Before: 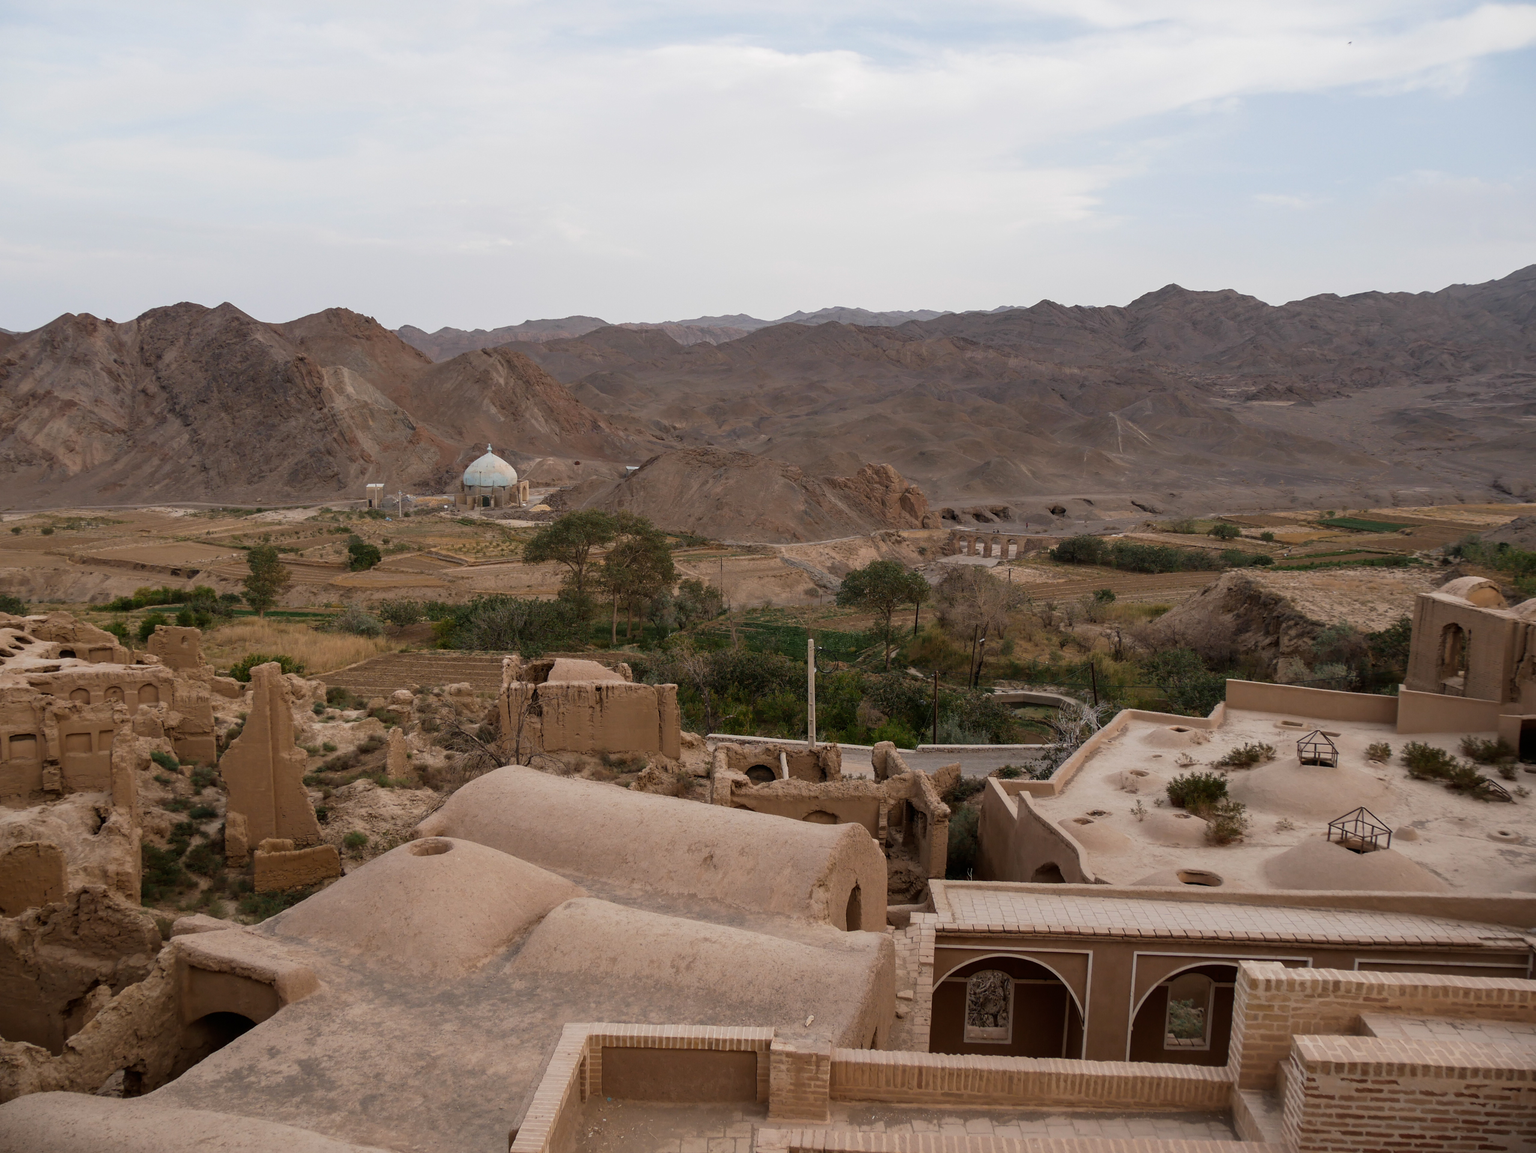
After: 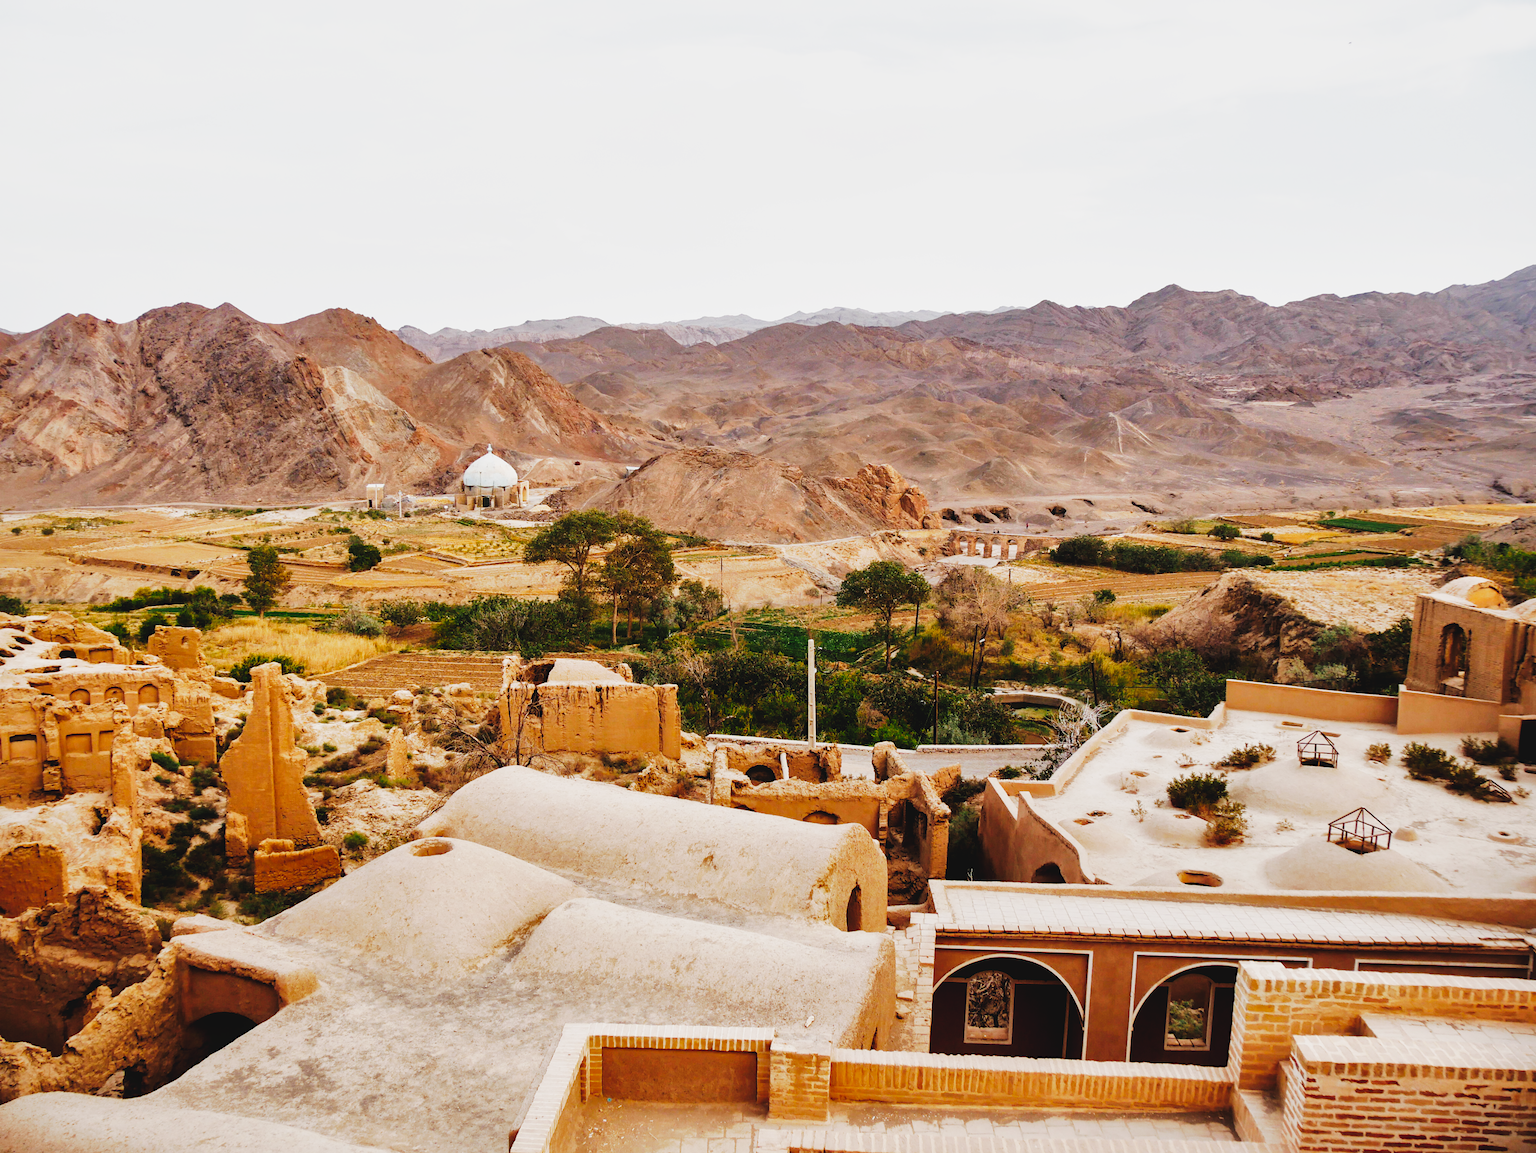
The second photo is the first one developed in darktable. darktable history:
shadows and highlights: shadows 39.28, highlights -59.84
exposure: exposure -0.049 EV, compensate exposure bias true, compensate highlight preservation false
base curve: curves: ch0 [(0, 0) (0.007, 0.004) (0.027, 0.03) (0.046, 0.07) (0.207, 0.54) (0.442, 0.872) (0.673, 0.972) (1, 1)], preserve colors none
tone curve: curves: ch0 [(0, 0.036) (0.037, 0.042) (0.184, 0.146) (0.438, 0.521) (0.54, 0.668) (0.698, 0.835) (0.856, 0.92) (1, 0.98)]; ch1 [(0, 0) (0.393, 0.415) (0.447, 0.448) (0.482, 0.459) (0.509, 0.496) (0.527, 0.525) (0.571, 0.602) (0.619, 0.671) (0.715, 0.729) (1, 1)]; ch2 [(0, 0) (0.369, 0.388) (0.449, 0.454) (0.499, 0.5) (0.521, 0.517) (0.53, 0.544) (0.561, 0.607) (0.674, 0.735) (1, 1)], preserve colors none
